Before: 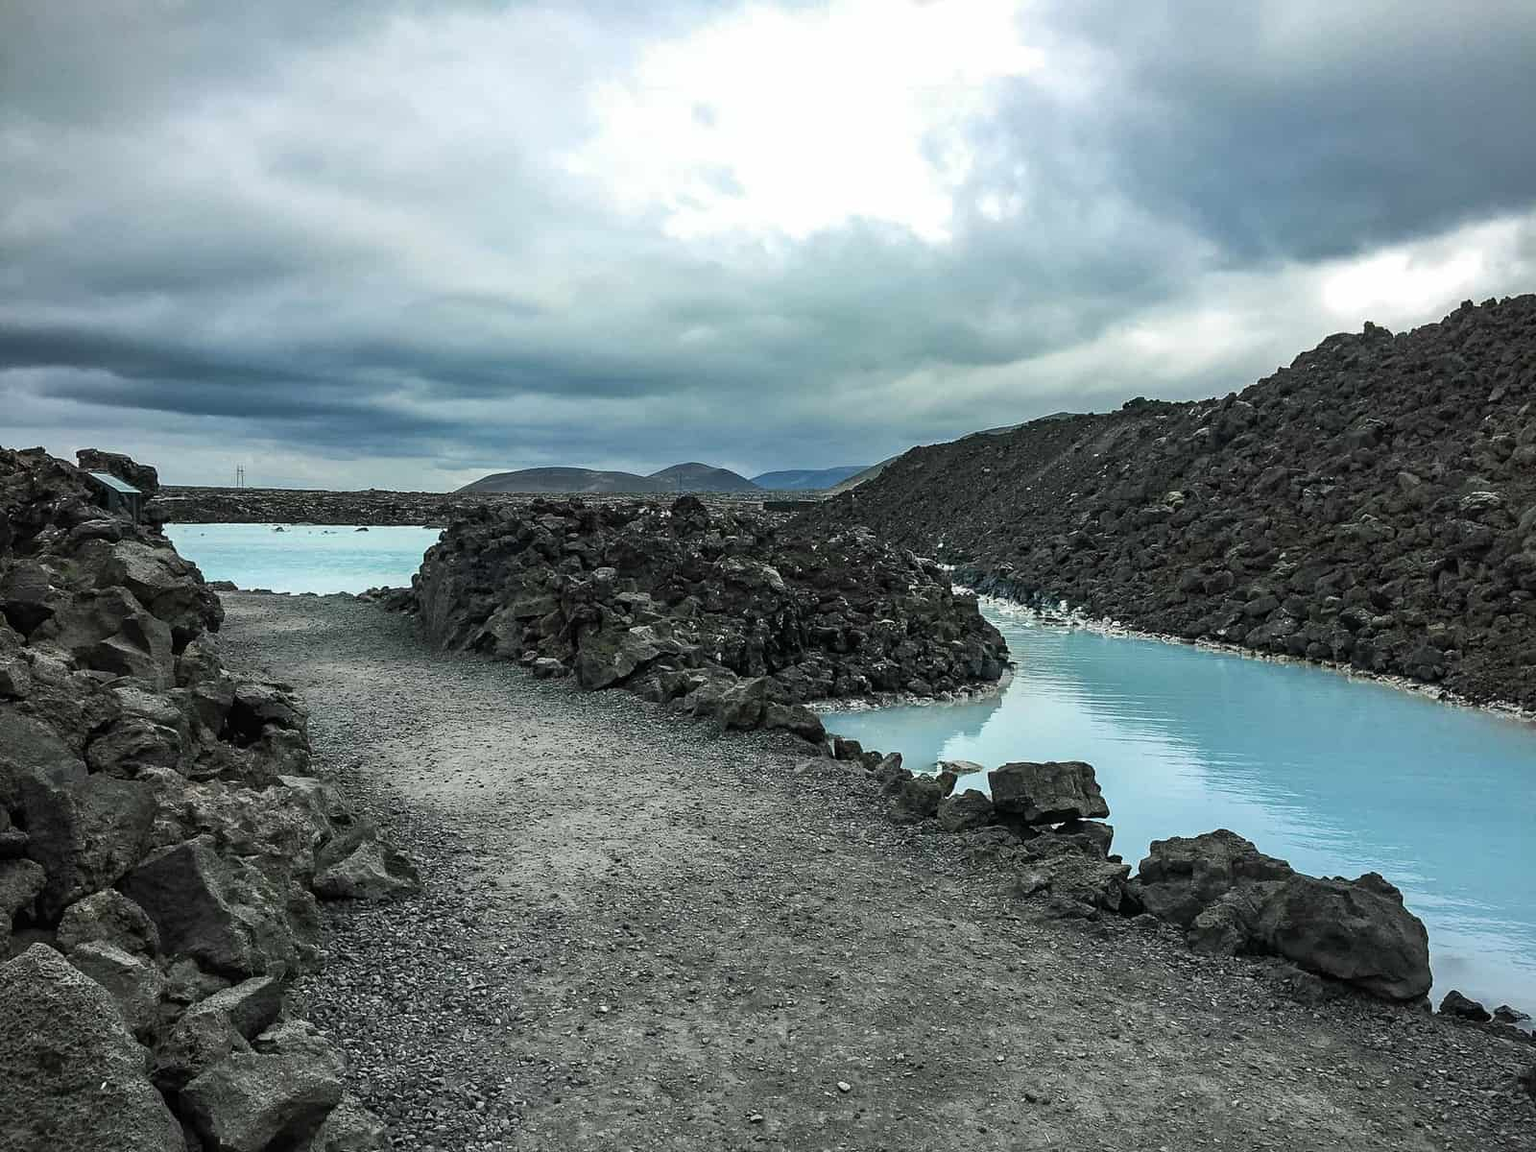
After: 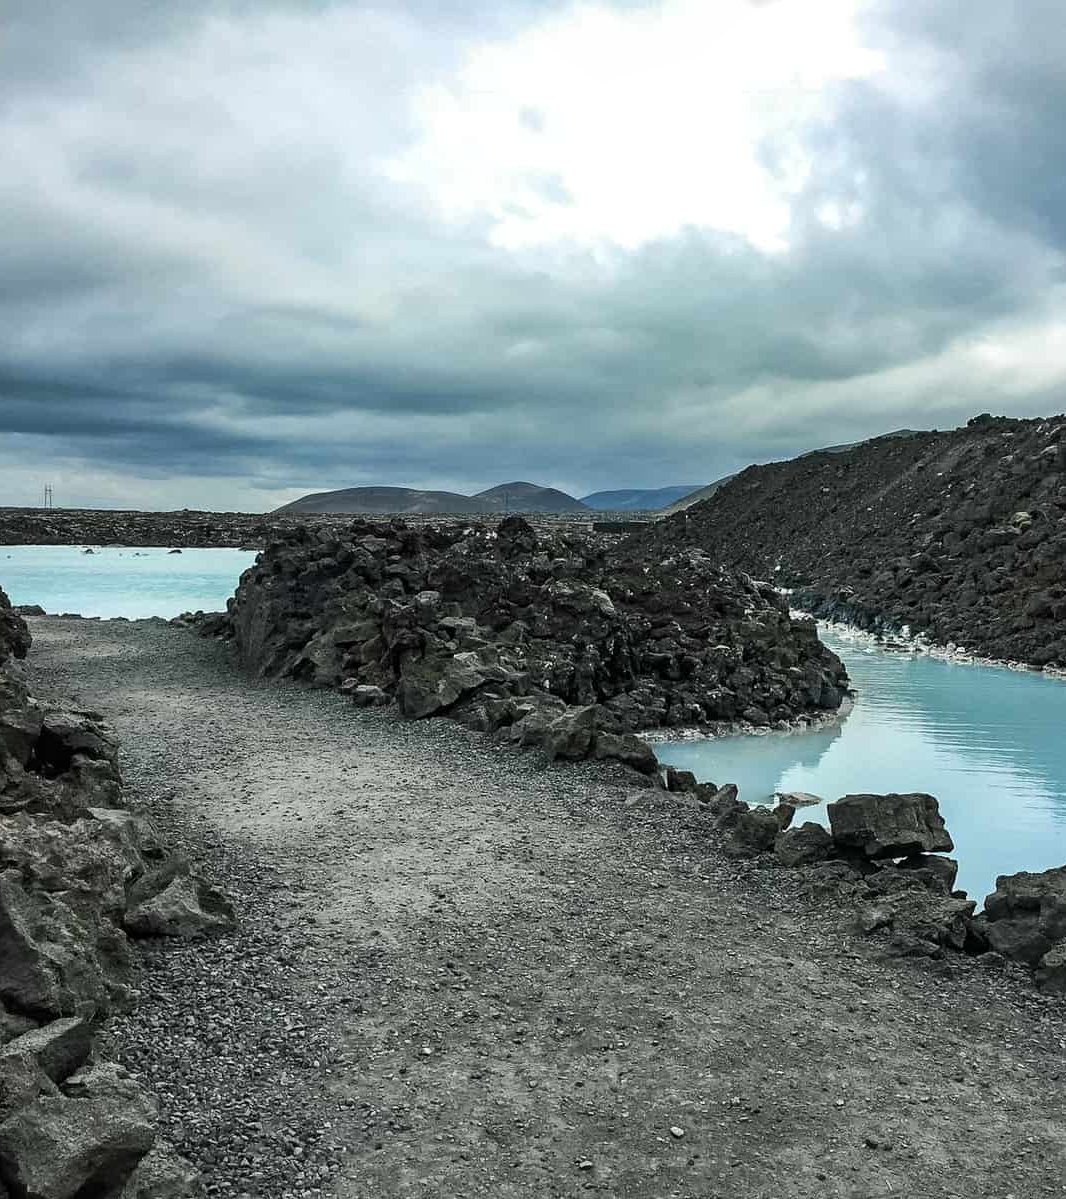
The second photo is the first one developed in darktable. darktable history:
crop and rotate: left 12.648%, right 20.685%
local contrast: mode bilateral grid, contrast 100, coarseness 100, detail 108%, midtone range 0.2
